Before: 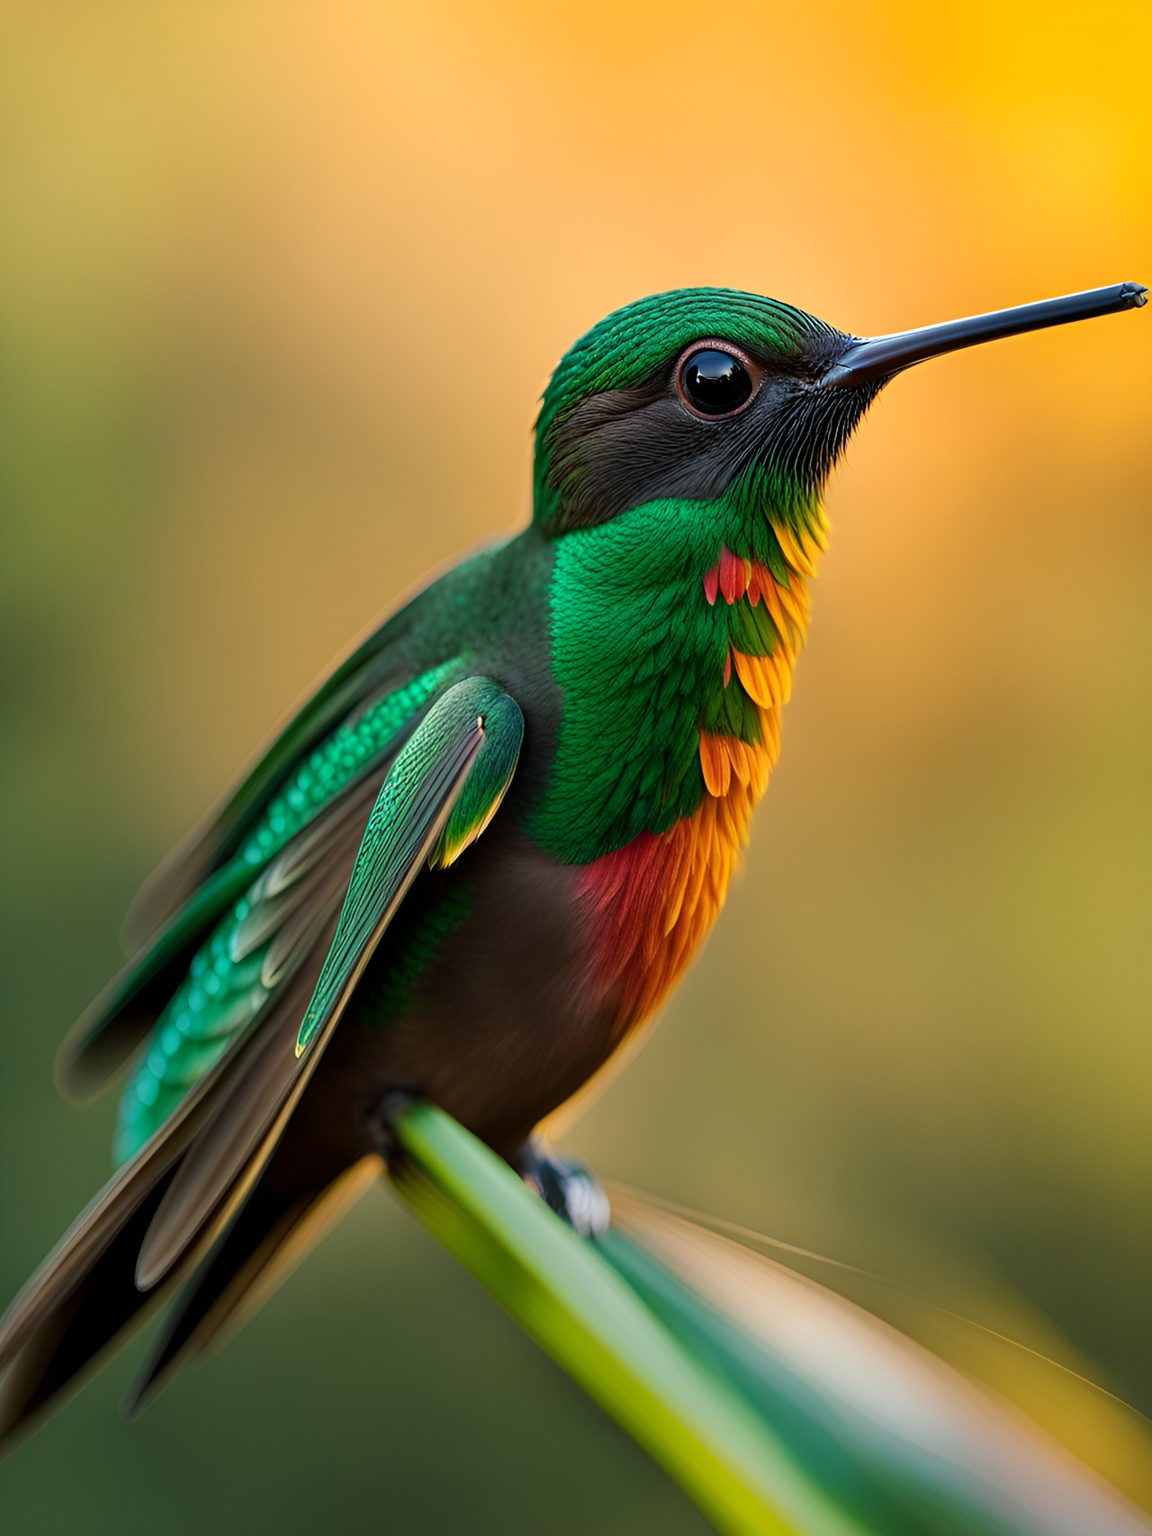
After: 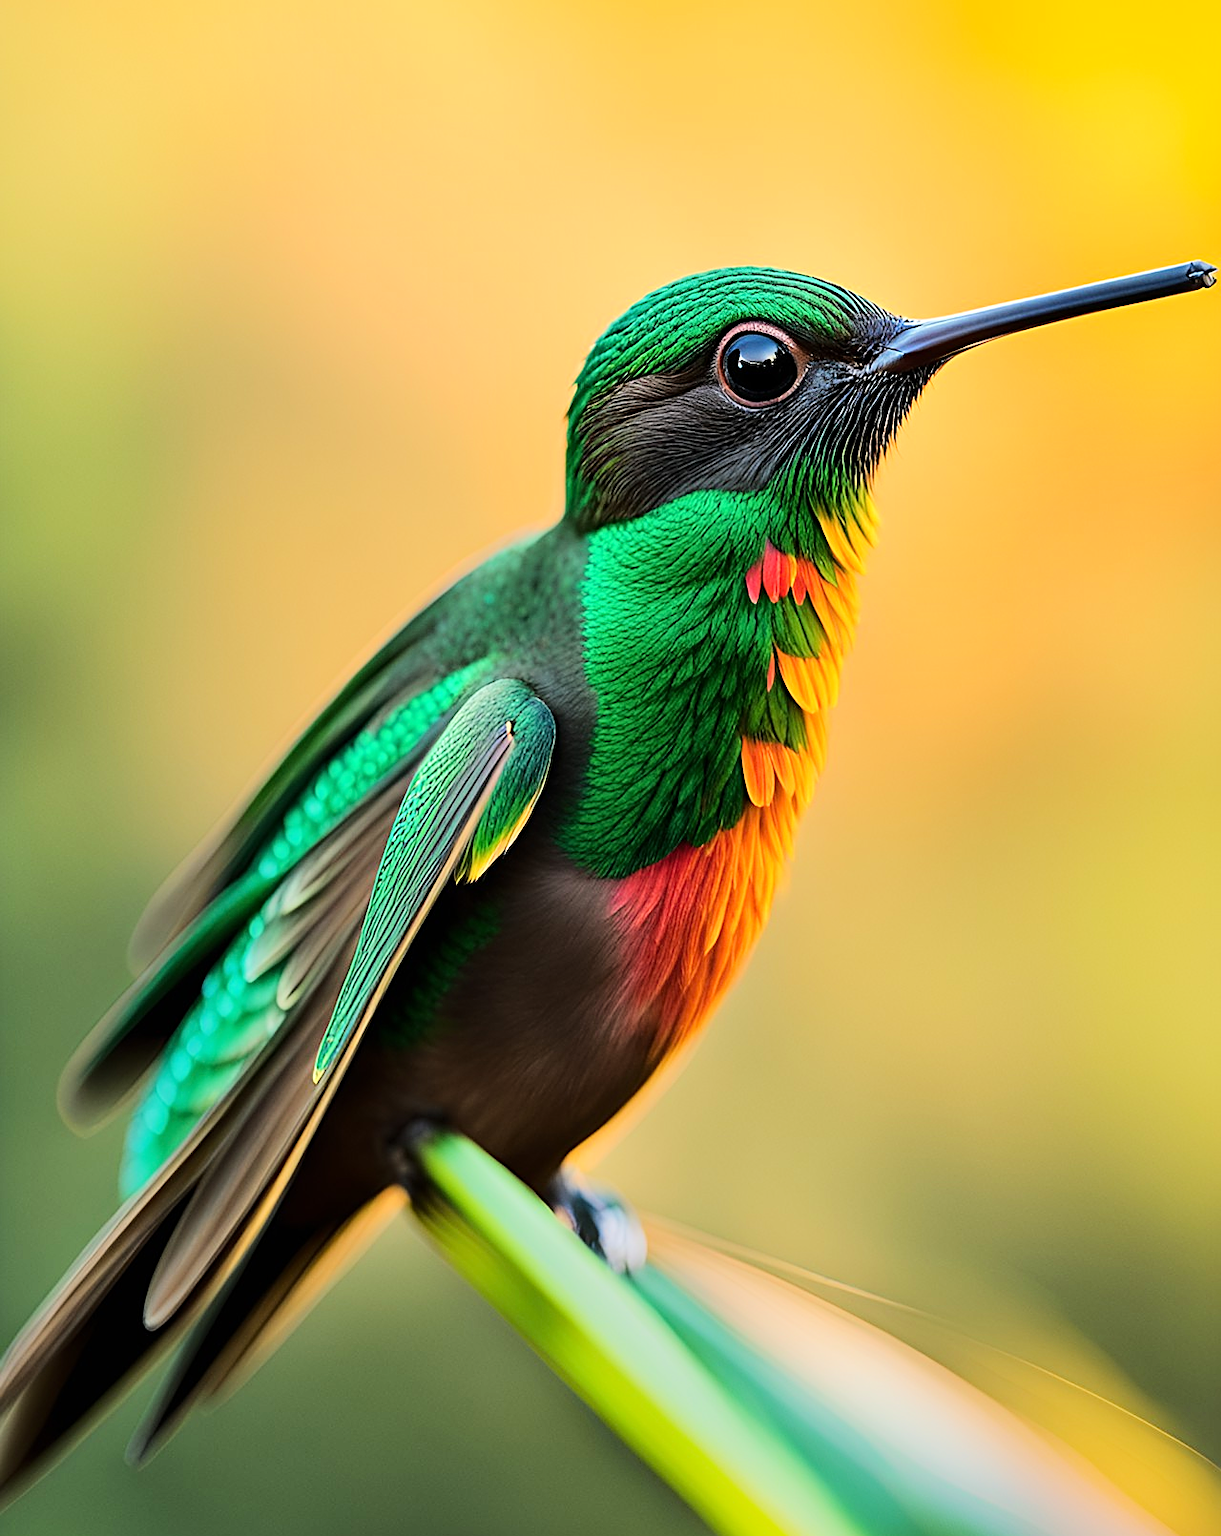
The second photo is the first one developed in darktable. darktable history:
crop and rotate: top 2.377%, bottom 3.289%
tone equalizer: -7 EV 0.155 EV, -6 EV 0.616 EV, -5 EV 1.16 EV, -4 EV 1.3 EV, -3 EV 1.13 EV, -2 EV 0.6 EV, -1 EV 0.152 EV, edges refinement/feathering 500, mask exposure compensation -1.57 EV, preserve details no
sharpen: on, module defaults
shadows and highlights: shadows 20.12, highlights -19.51, soften with gaussian
